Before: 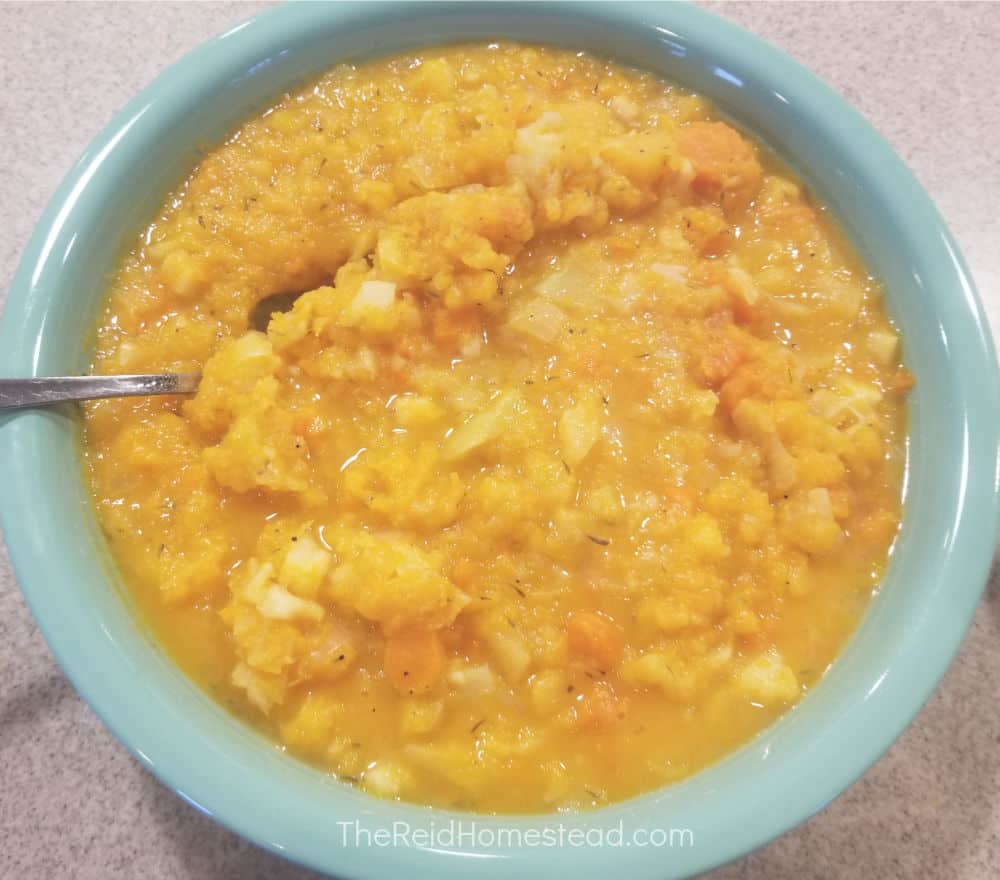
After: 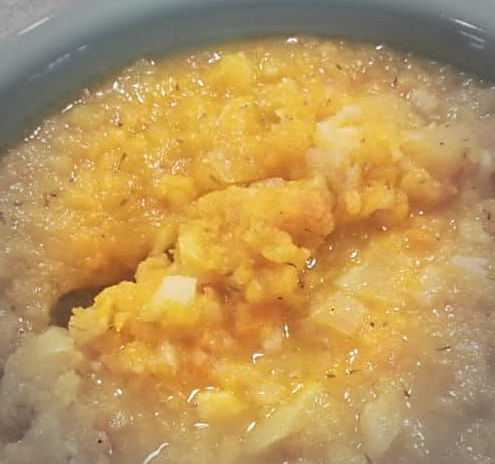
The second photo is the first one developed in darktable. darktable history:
shadows and highlights: shadows 75, highlights -25, soften with gaussian
rotate and perspective: rotation -0.45°, automatic cropping original format, crop left 0.008, crop right 0.992, crop top 0.012, crop bottom 0.988
vignetting: fall-off start 67.15%, brightness -0.442, saturation -0.691, width/height ratio 1.011, unbound false
sharpen: on, module defaults
crop: left 19.556%, right 30.401%, bottom 46.458%
